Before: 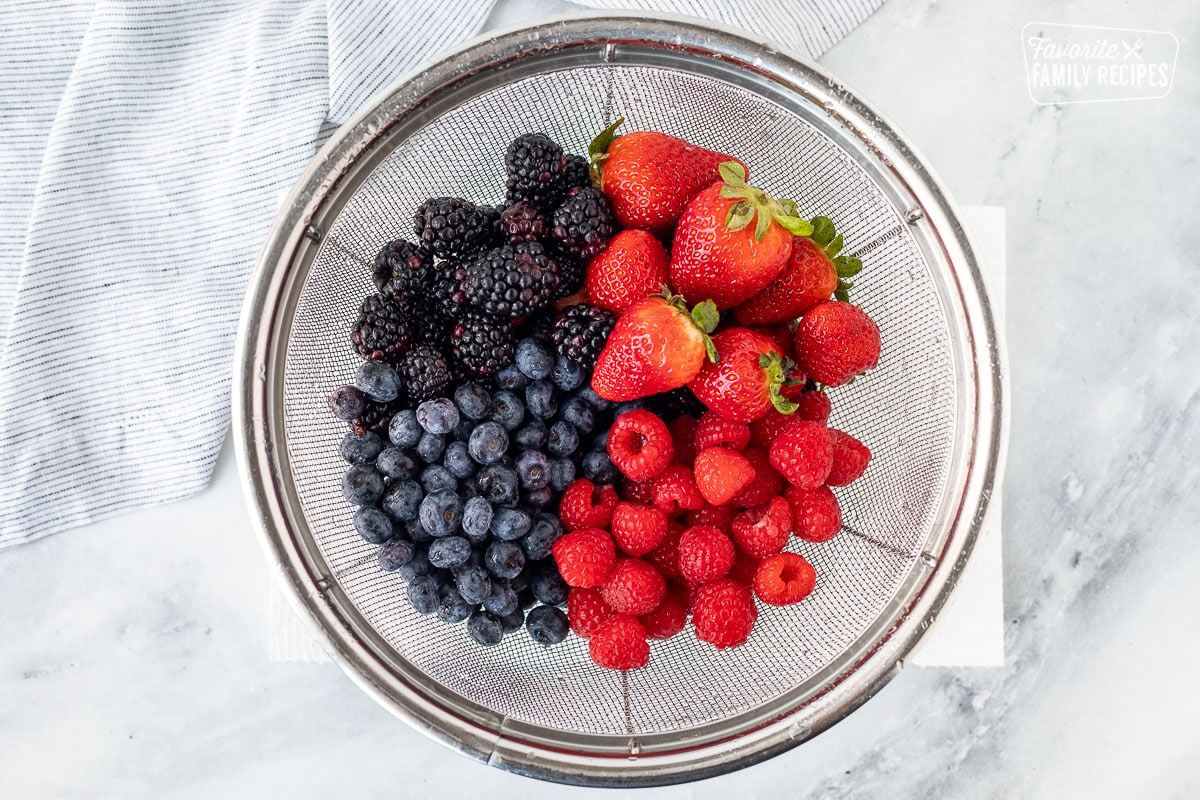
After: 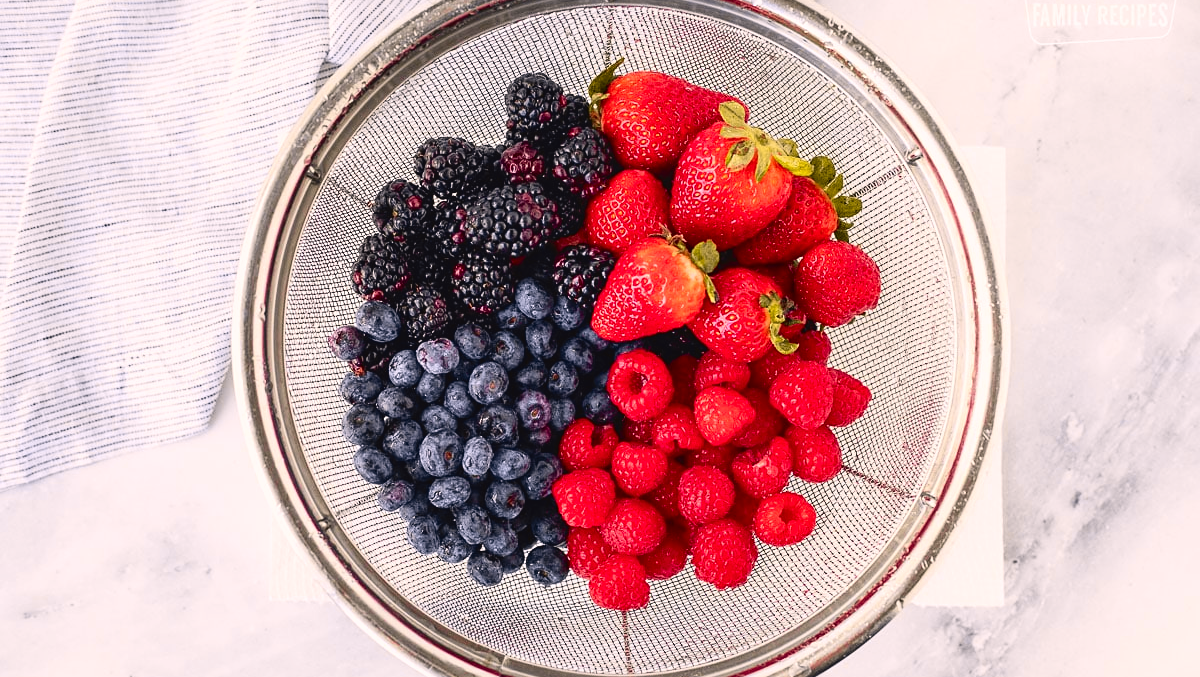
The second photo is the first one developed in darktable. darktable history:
color correction: highlights a* 5.9, highlights b* 4.78
sharpen: amount 0.202
crop: top 7.614%, bottom 7.702%
tone curve: curves: ch0 [(0, 0.036) (0.119, 0.115) (0.466, 0.498) (0.715, 0.767) (0.817, 0.865) (1, 0.998)]; ch1 [(0, 0) (0.377, 0.424) (0.442, 0.491) (0.487, 0.502) (0.514, 0.512) (0.536, 0.577) (0.66, 0.724) (1, 1)]; ch2 [(0, 0) (0.38, 0.405) (0.463, 0.443) (0.492, 0.486) (0.526, 0.541) (0.578, 0.598) (1, 1)], color space Lab, independent channels, preserve colors none
